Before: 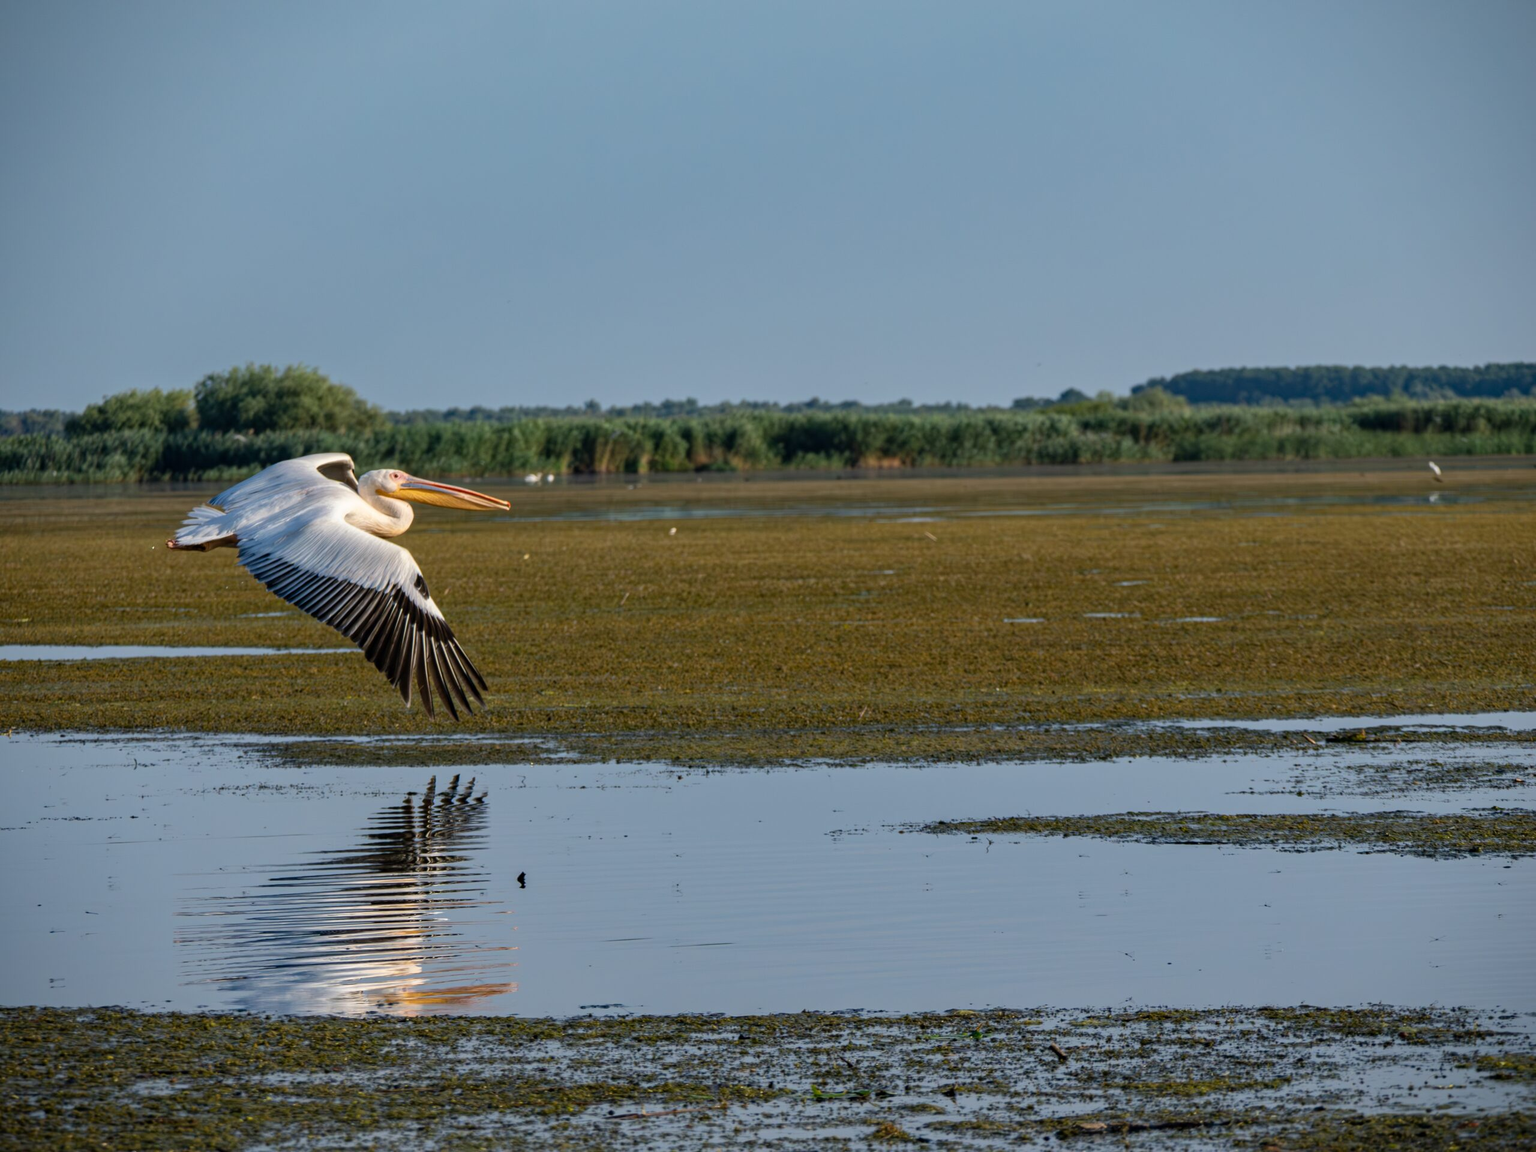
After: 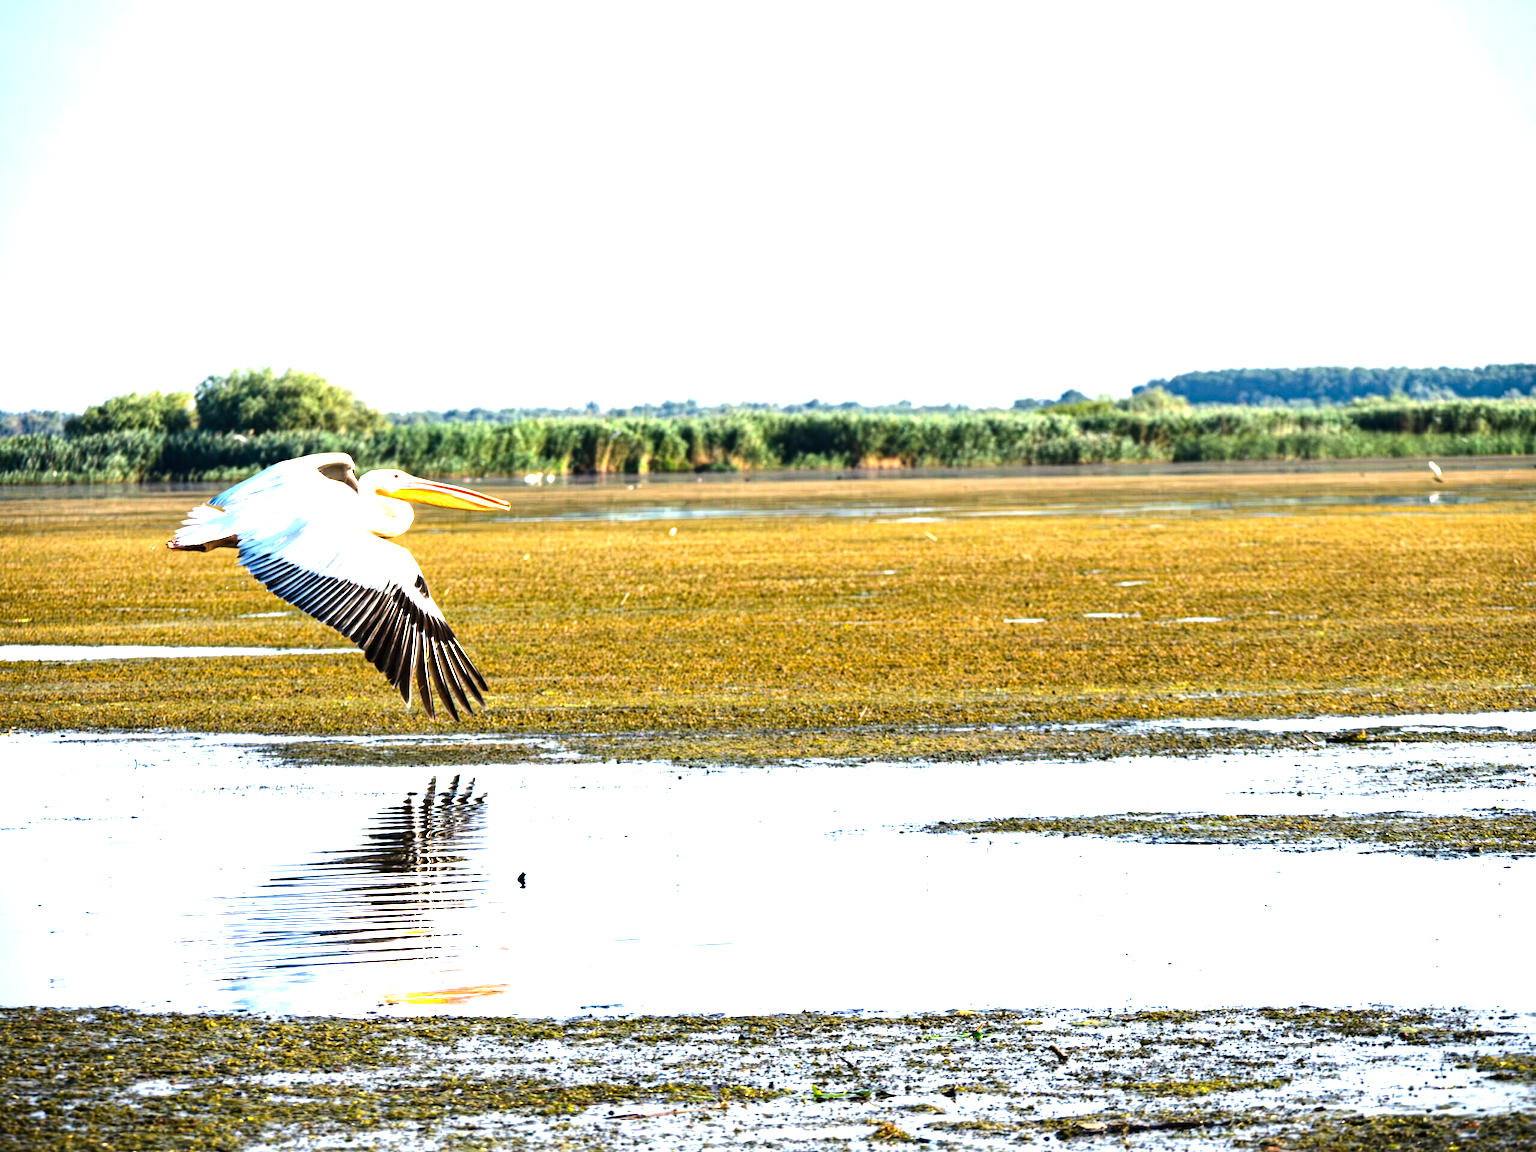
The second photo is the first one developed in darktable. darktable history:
exposure: black level correction 0, exposure 1.663 EV, compensate highlight preservation false
tone equalizer: -8 EV -1.08 EV, -7 EV -1.01 EV, -6 EV -0.889 EV, -5 EV -0.57 EV, -3 EV 0.567 EV, -2 EV 0.886 EV, -1 EV 0.99 EV, +0 EV 1.06 EV, edges refinement/feathering 500, mask exposure compensation -1.57 EV, preserve details no
color correction: highlights a* 3.4, highlights b* 1.77, saturation 1.2
